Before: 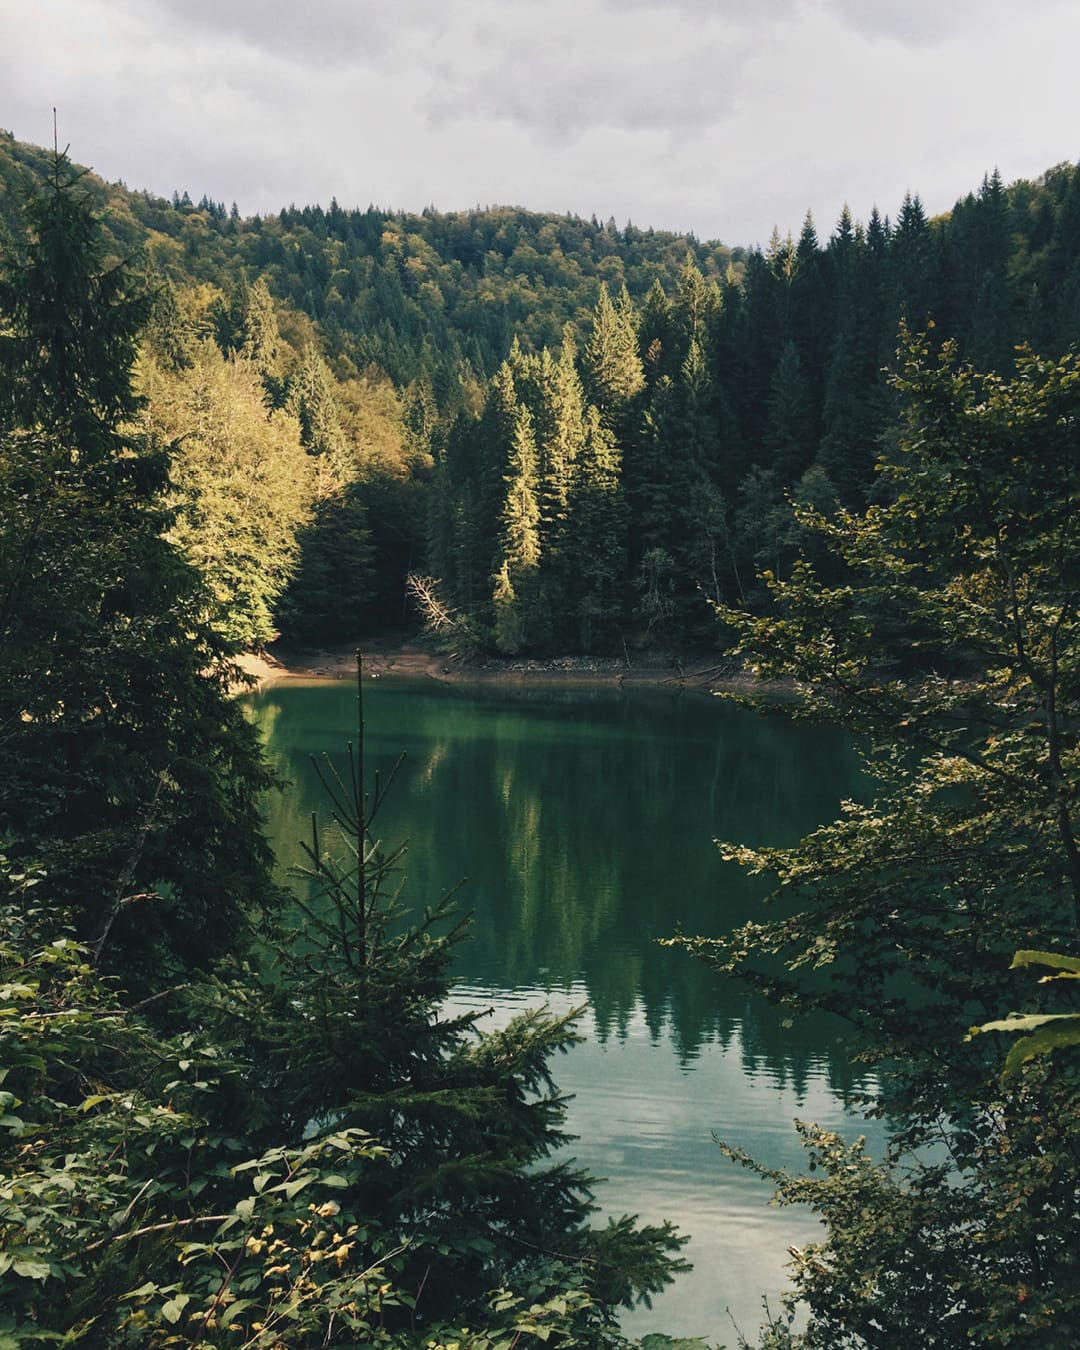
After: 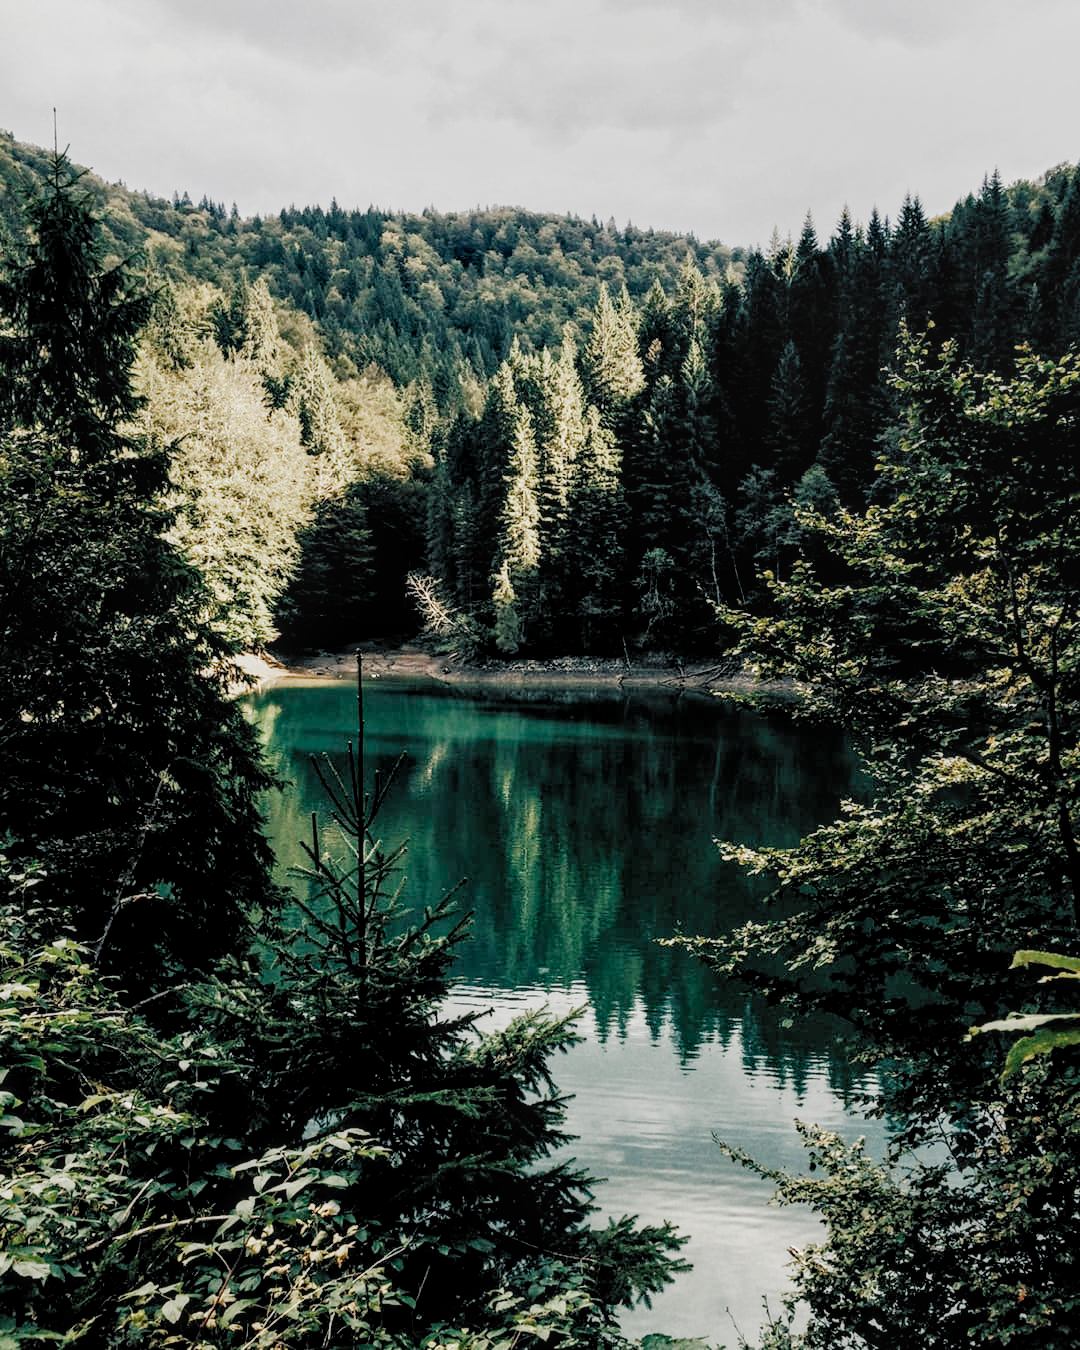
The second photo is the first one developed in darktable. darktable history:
color zones: curves: ch0 [(0, 0.5) (0.125, 0.4) (0.25, 0.5) (0.375, 0.4) (0.5, 0.4) (0.625, 0.35) (0.75, 0.35) (0.875, 0.5)]; ch1 [(0, 0.35) (0.125, 0.45) (0.25, 0.35) (0.375, 0.35) (0.5, 0.35) (0.625, 0.35) (0.75, 0.45) (0.875, 0.35)]; ch2 [(0, 0.6) (0.125, 0.5) (0.25, 0.5) (0.375, 0.6) (0.5, 0.6) (0.625, 0.5) (0.75, 0.5) (0.875, 0.5)]
shadows and highlights: shadows 25, highlights -25
exposure: black level correction 0, exposure 0.9 EV, compensate exposure bias true, compensate highlight preservation false
filmic rgb: black relative exposure -2.85 EV, white relative exposure 4.56 EV, hardness 1.77, contrast 1.25, preserve chrominance no, color science v5 (2021)
local contrast: detail 130%
